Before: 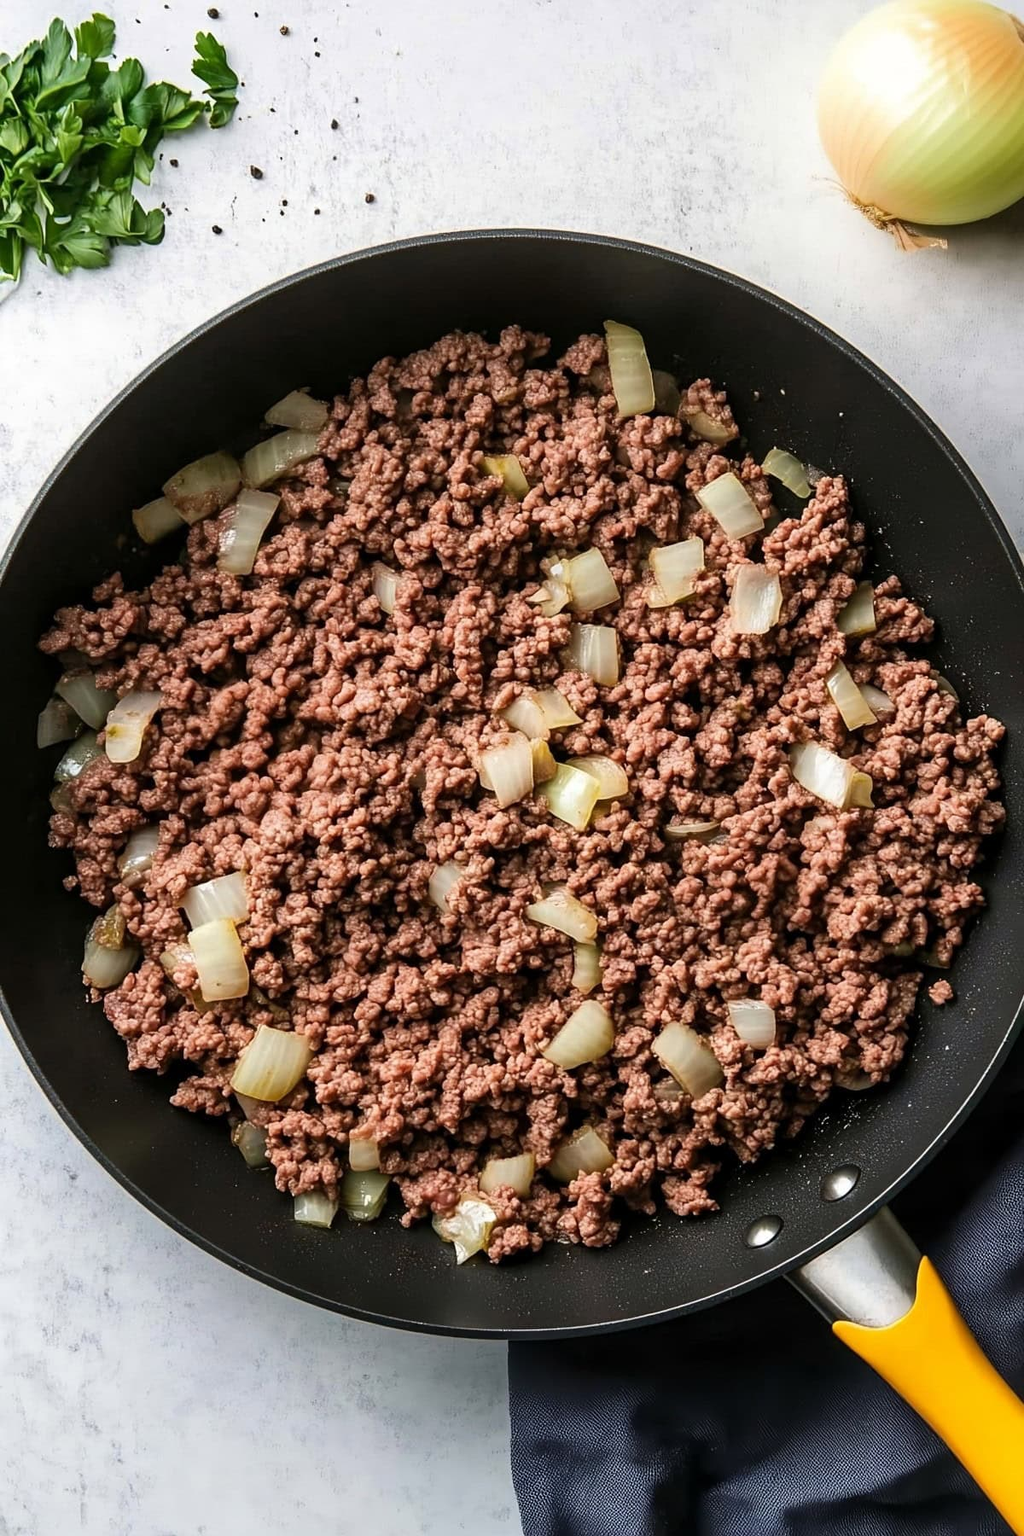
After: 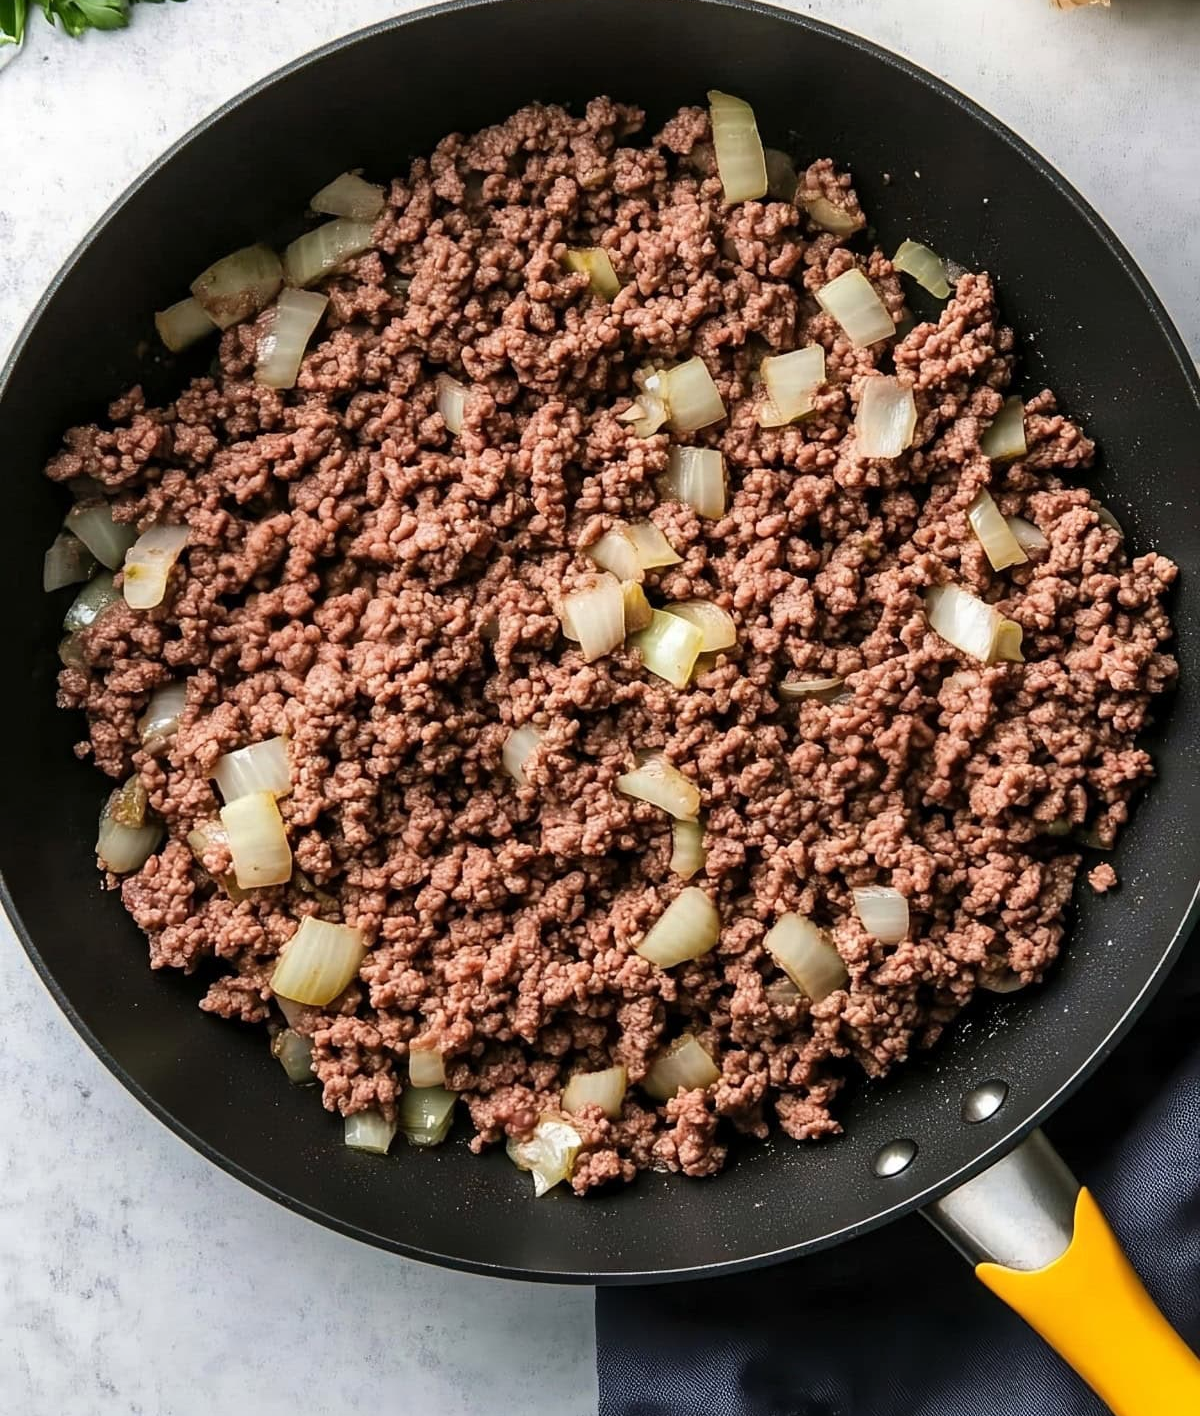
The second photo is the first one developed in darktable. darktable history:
crop and rotate: top 15.849%, bottom 5.461%
shadows and highlights: shadows 34.55, highlights -35.12, soften with gaussian
